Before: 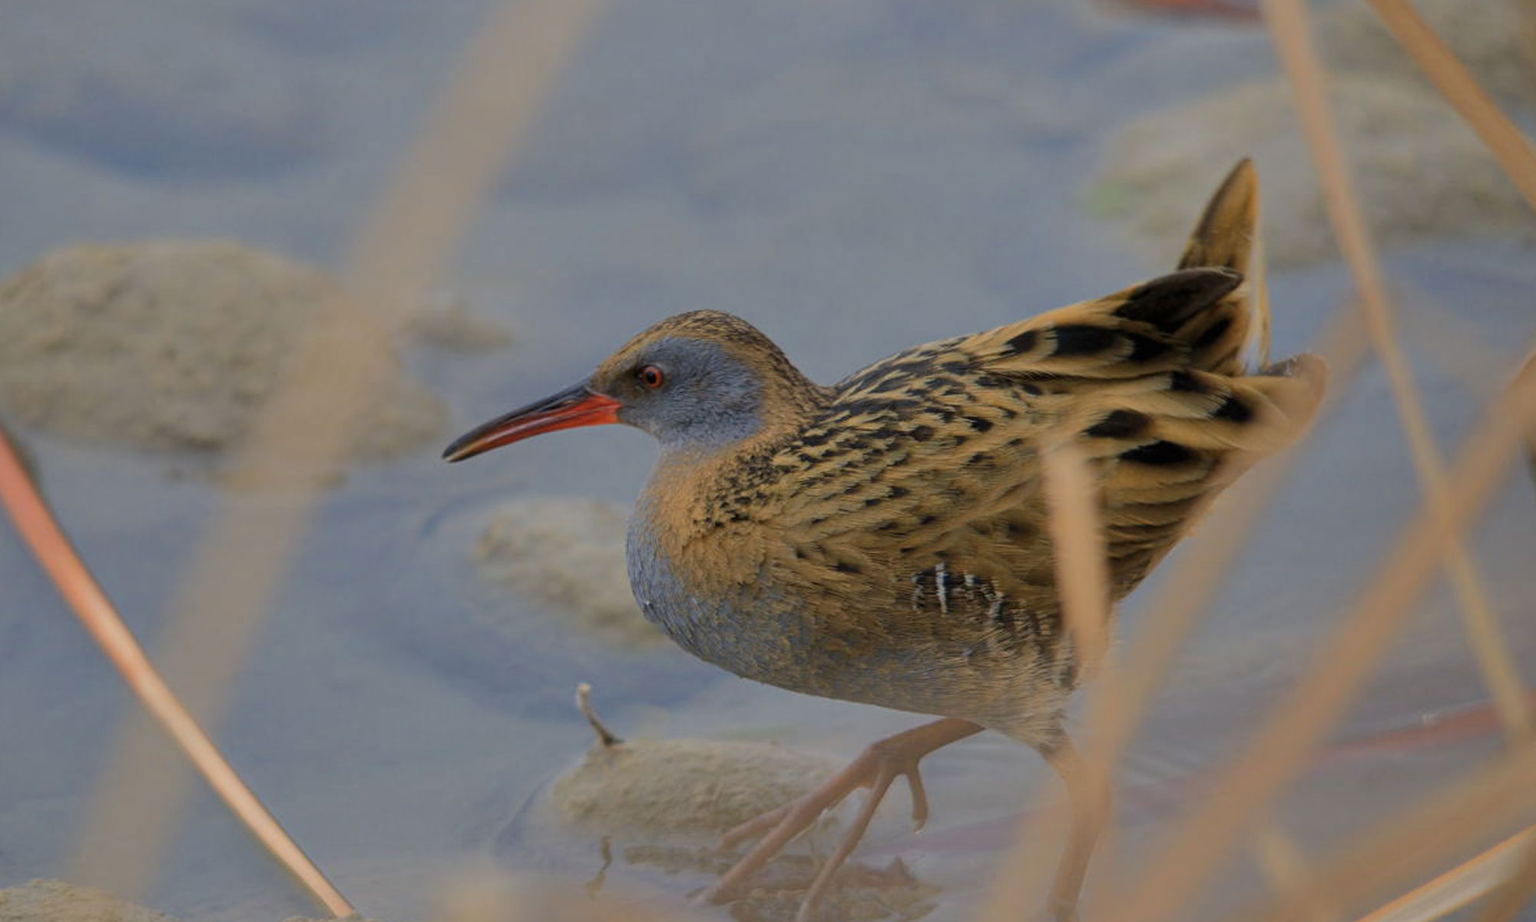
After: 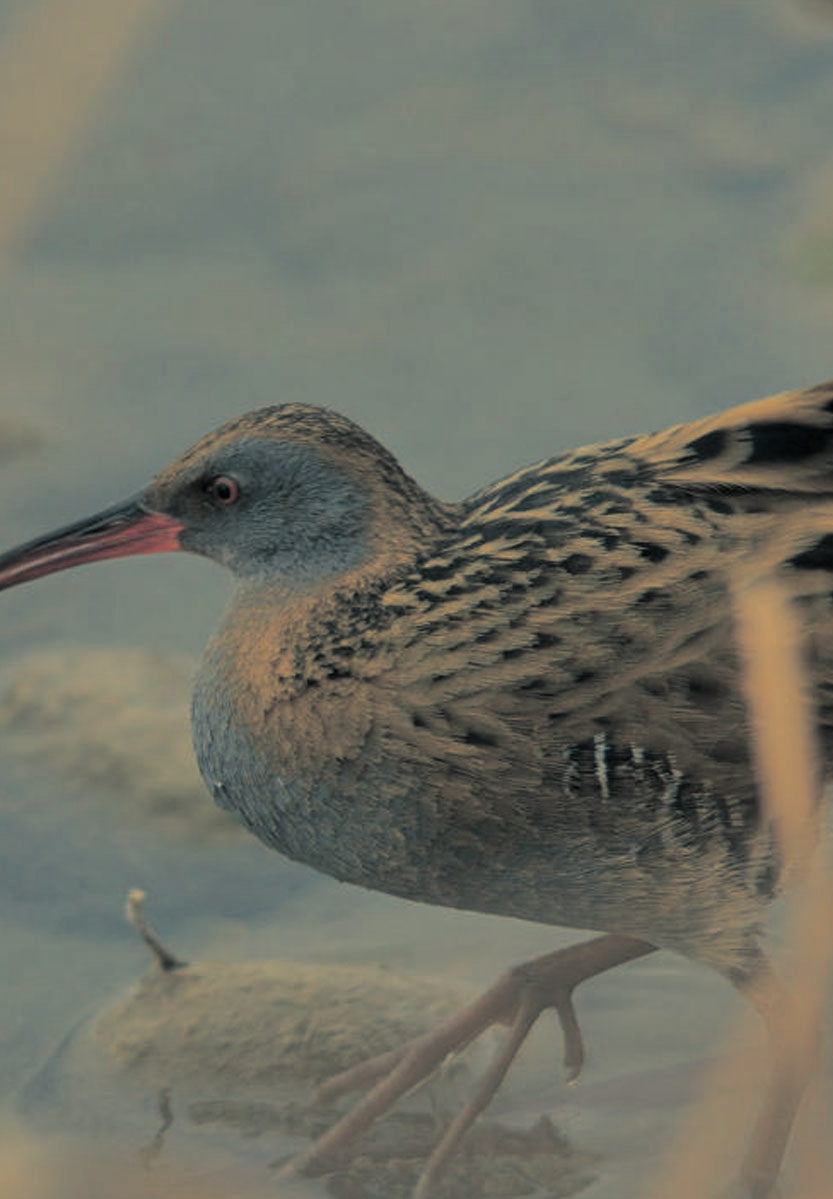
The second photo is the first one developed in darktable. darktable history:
white balance: red 1.08, blue 0.791
crop: left 31.229%, right 27.105%
split-toning: shadows › hue 205.2°, shadows › saturation 0.29, highlights › hue 50.4°, highlights › saturation 0.38, balance -49.9
